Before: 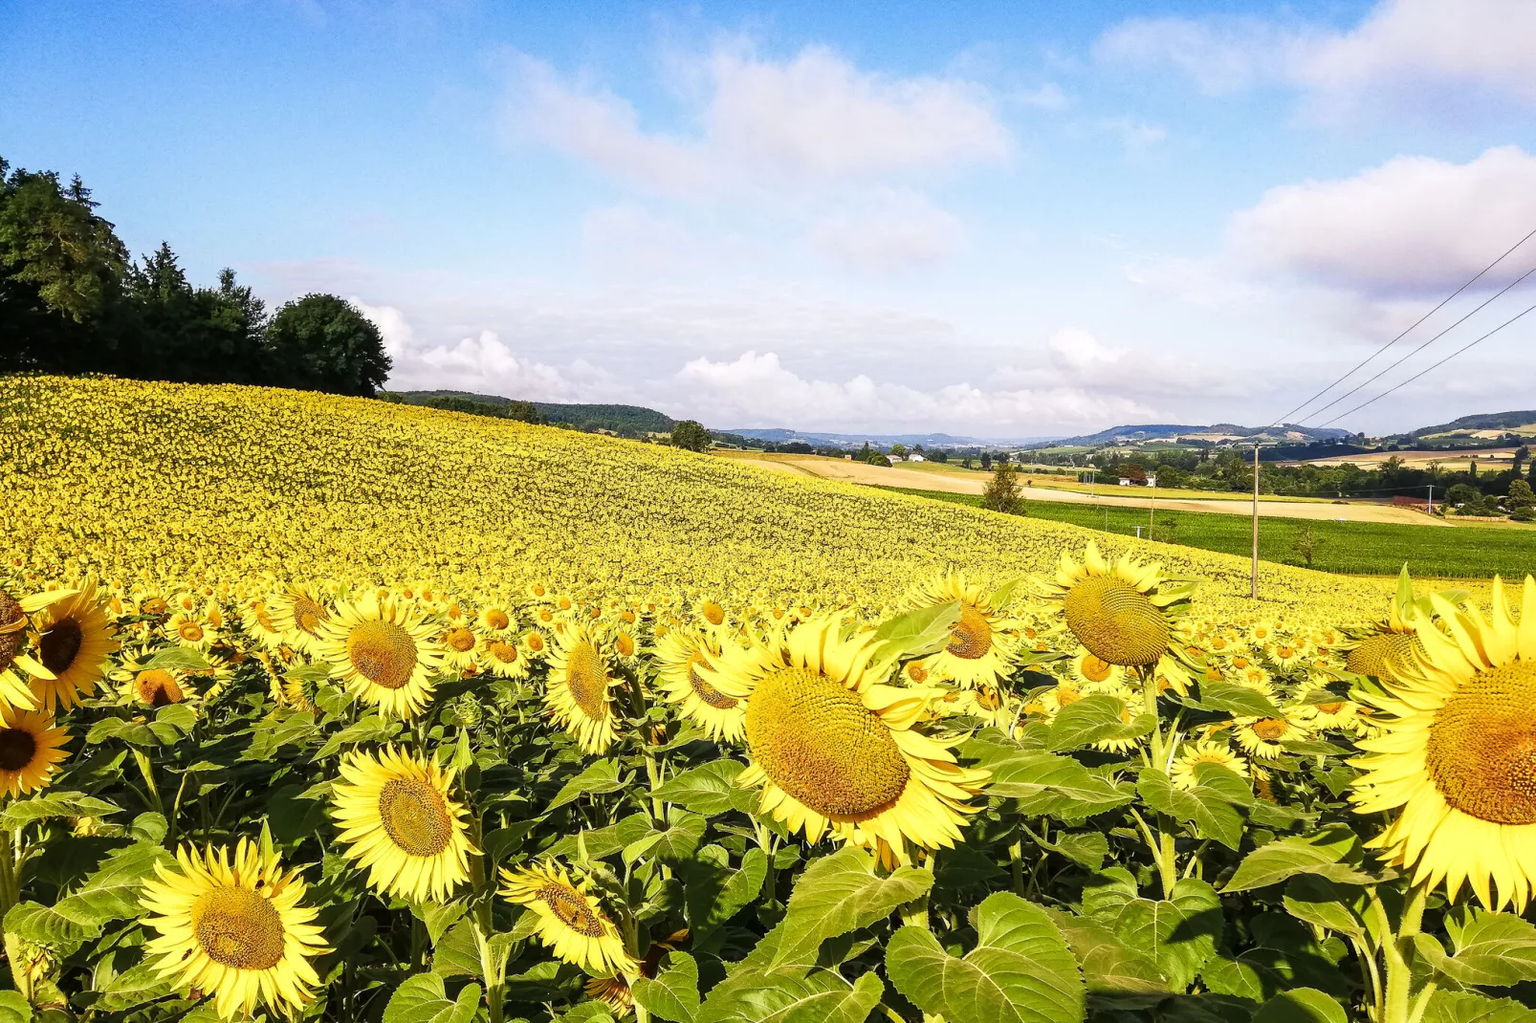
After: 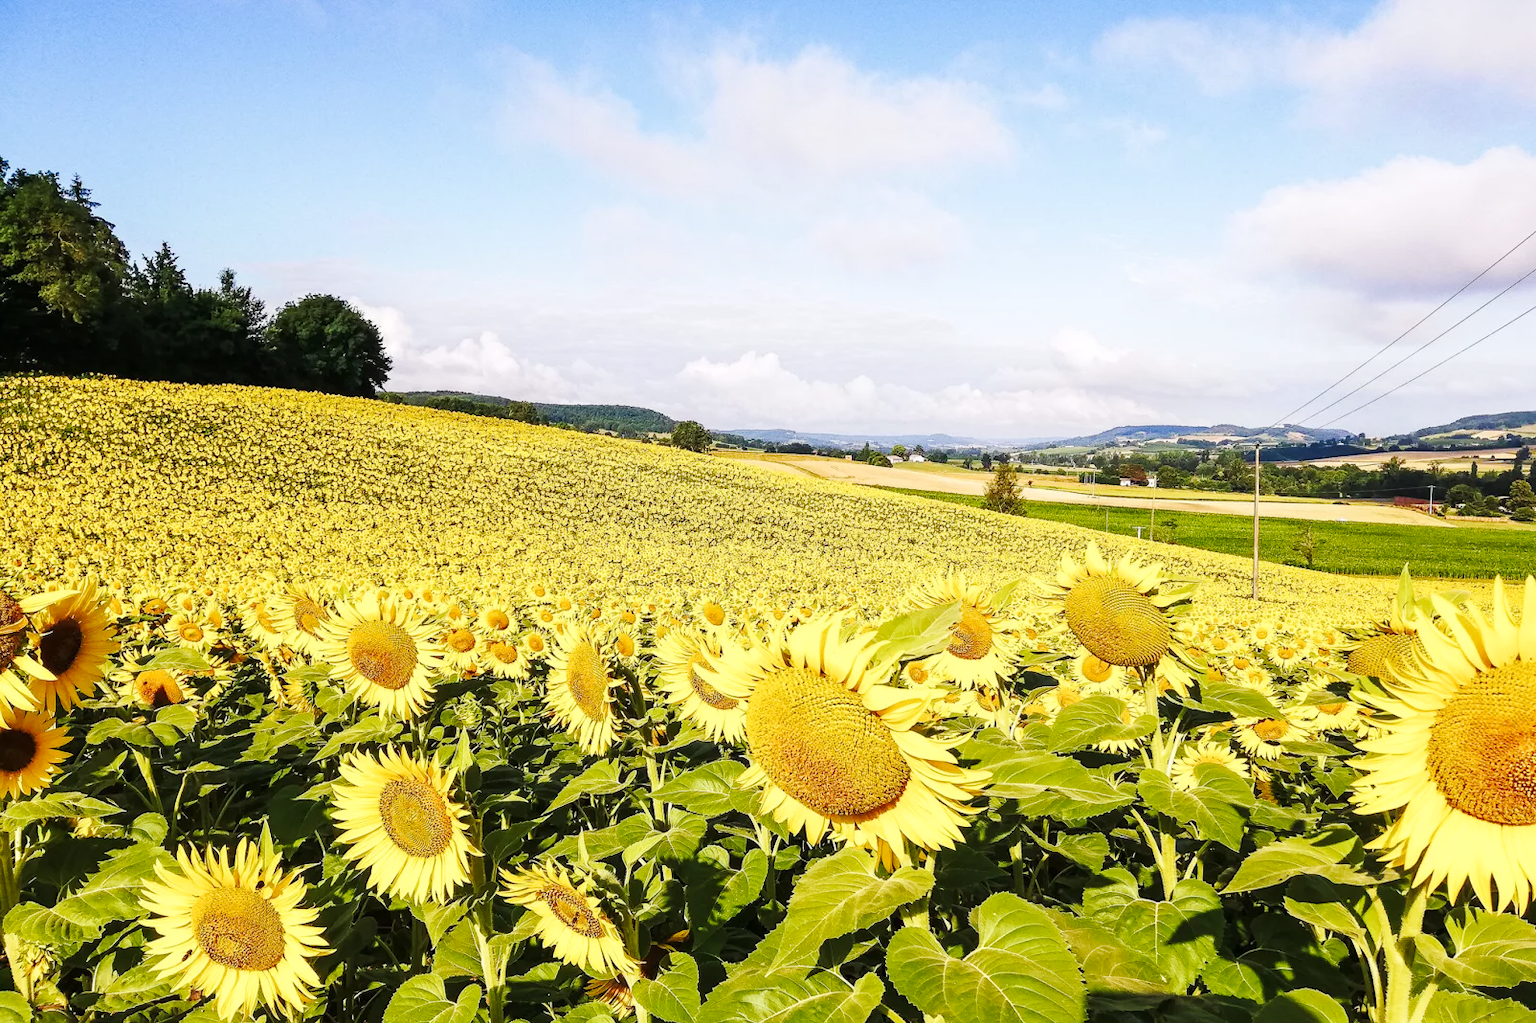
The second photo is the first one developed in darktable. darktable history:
tone curve: curves: ch0 [(0, 0) (0.239, 0.248) (0.508, 0.606) (0.828, 0.878) (1, 1)]; ch1 [(0, 0) (0.401, 0.42) (0.442, 0.47) (0.492, 0.498) (0.511, 0.516) (0.555, 0.586) (0.681, 0.739) (1, 1)]; ch2 [(0, 0) (0.411, 0.433) (0.5, 0.504) (0.545, 0.574) (1, 1)], preserve colors none
